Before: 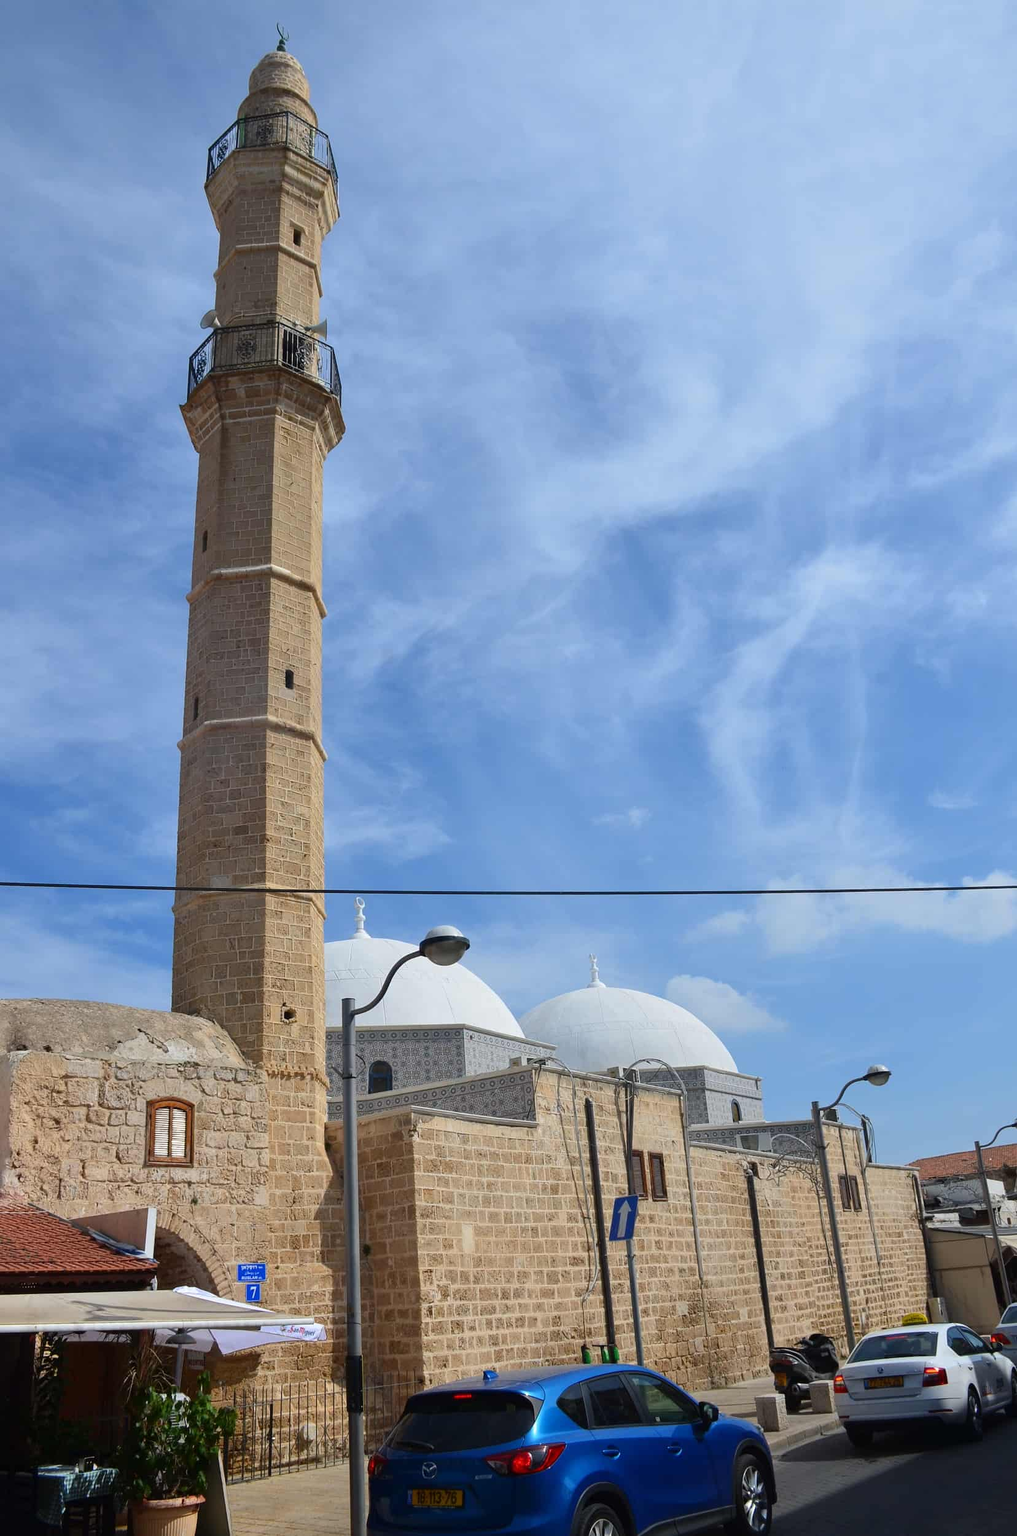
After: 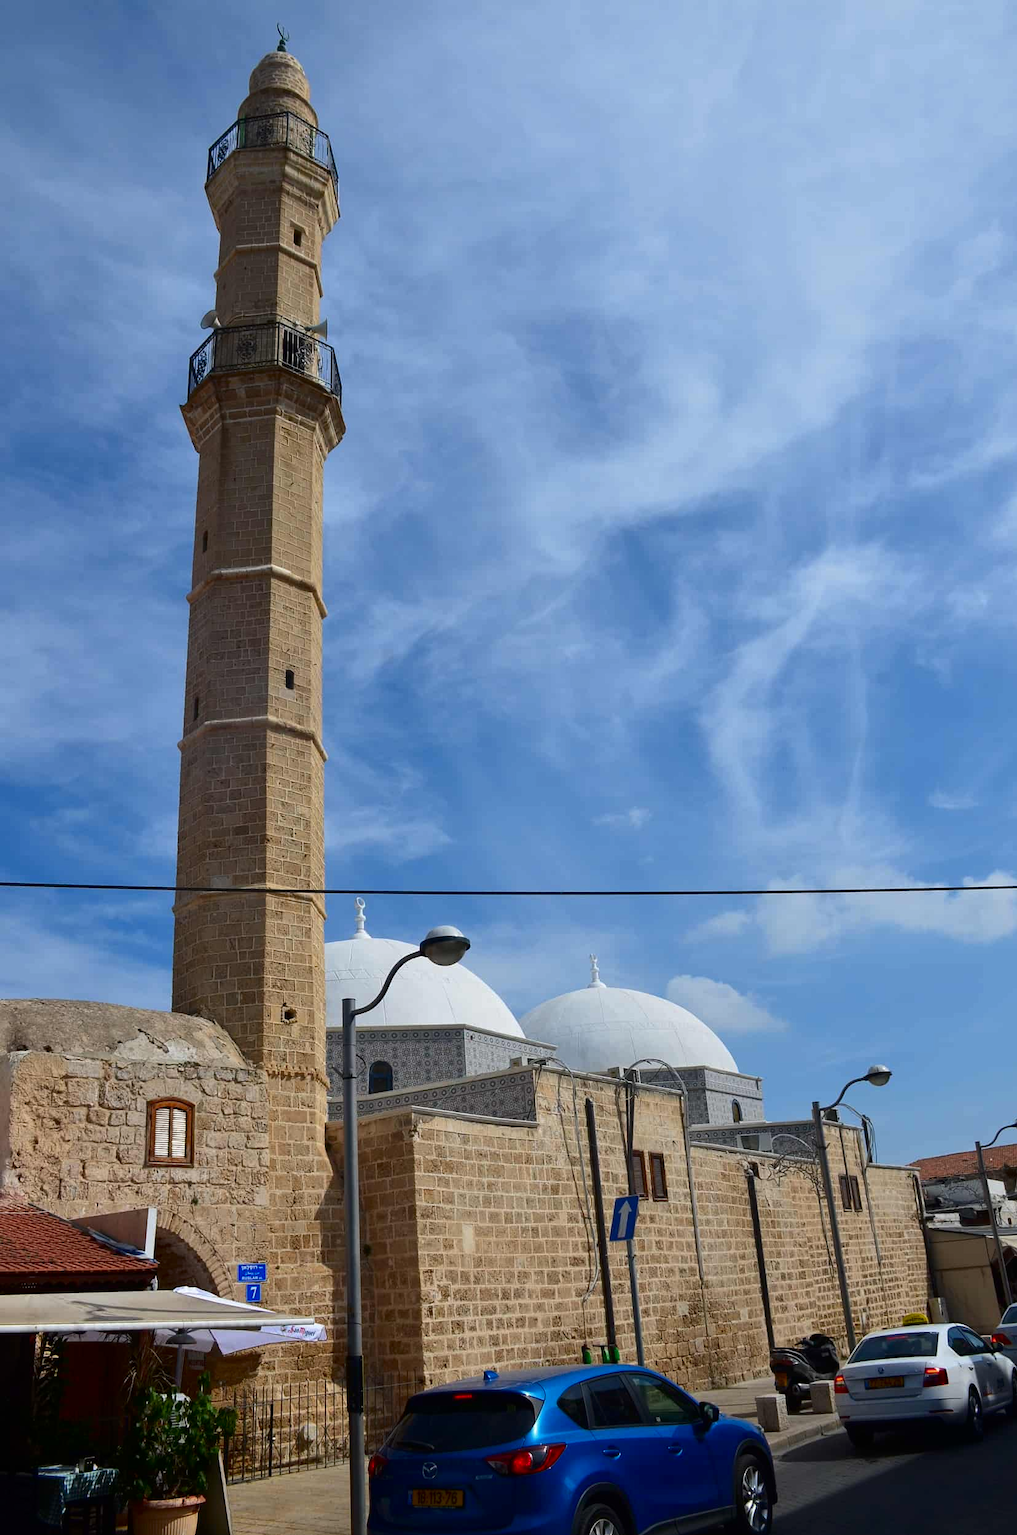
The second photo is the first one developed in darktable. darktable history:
shadows and highlights: radius 331.91, shadows 53.92, highlights -99.13, compress 94.39%, highlights color adjustment 39.66%, soften with gaussian
contrast brightness saturation: contrast 0.069, brightness -0.132, saturation 0.055
